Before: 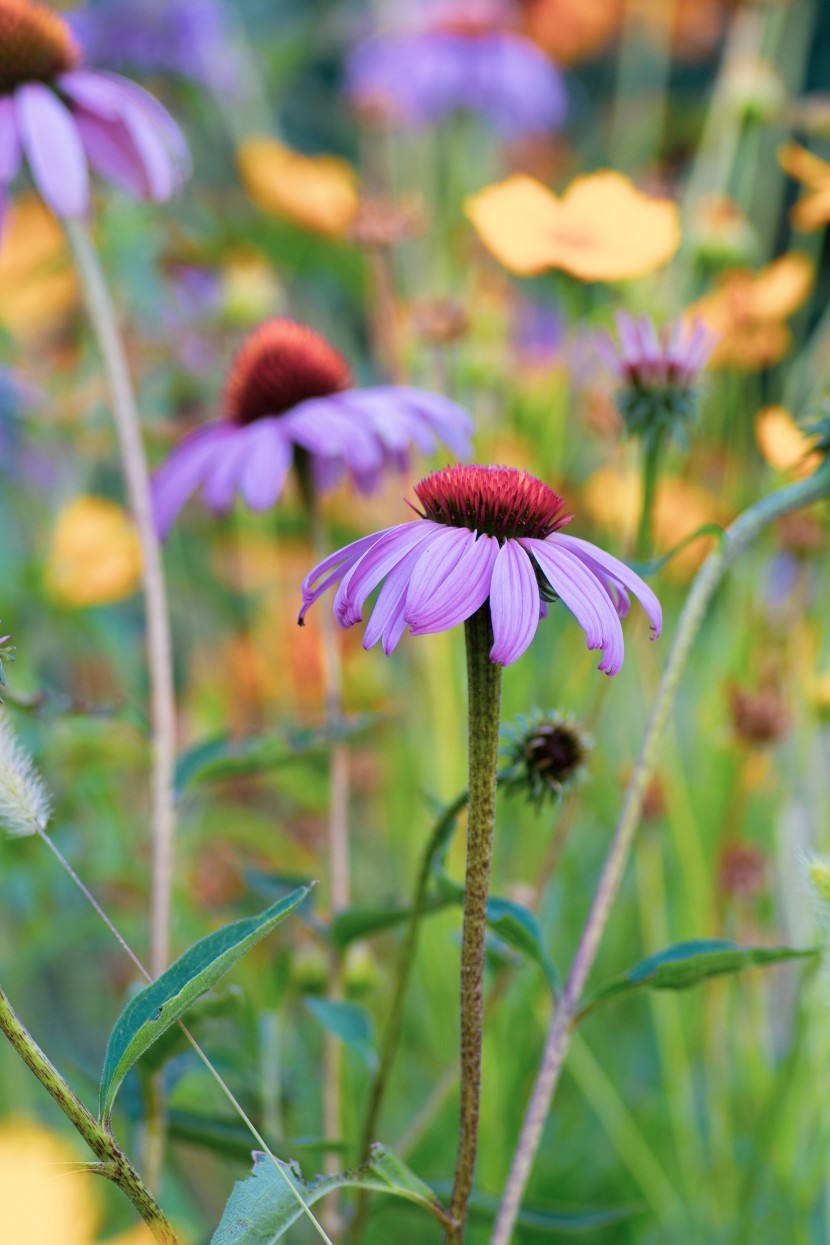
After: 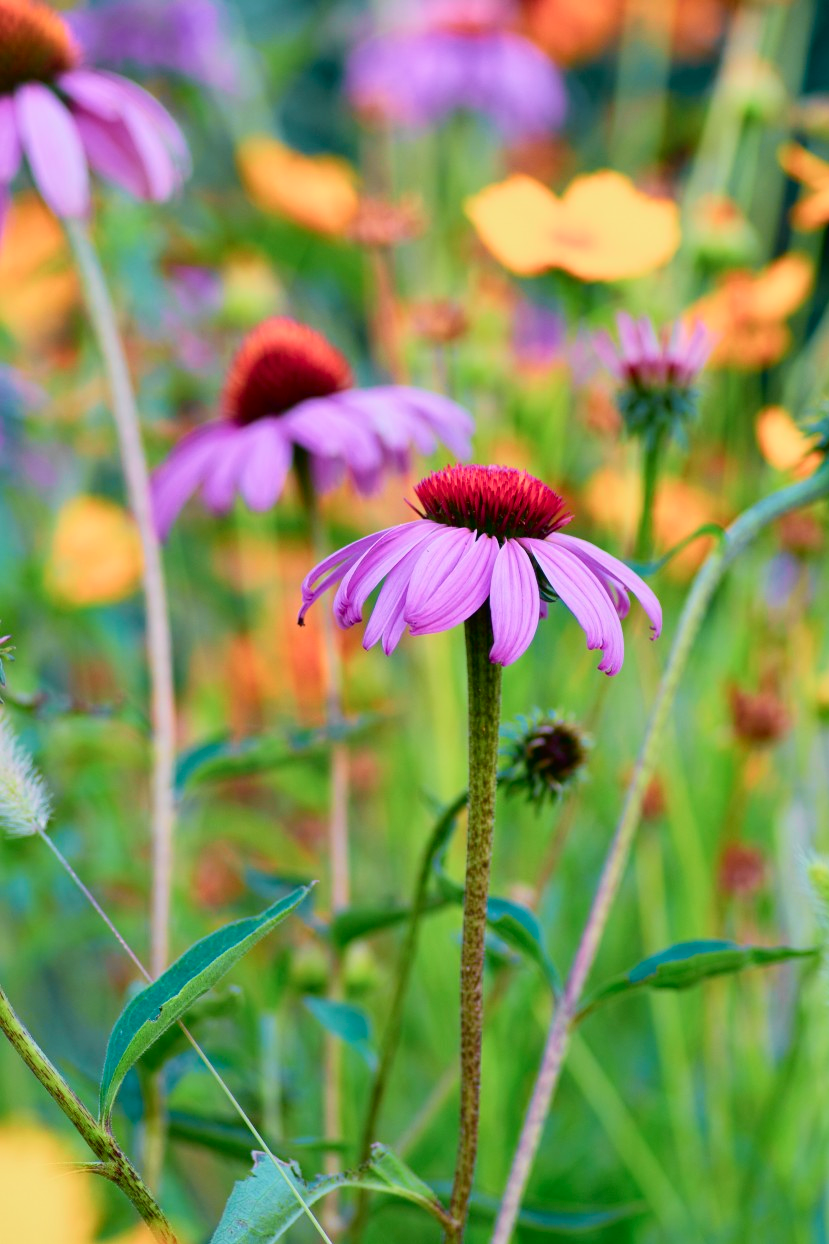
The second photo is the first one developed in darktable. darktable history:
tone curve: curves: ch0 [(0, 0.012) (0.052, 0.04) (0.107, 0.086) (0.269, 0.266) (0.471, 0.503) (0.731, 0.771) (0.921, 0.909) (0.999, 0.951)]; ch1 [(0, 0) (0.339, 0.298) (0.402, 0.363) (0.444, 0.415) (0.485, 0.469) (0.494, 0.493) (0.504, 0.501) (0.525, 0.534) (0.555, 0.593) (0.594, 0.648) (1, 1)]; ch2 [(0, 0) (0.48, 0.48) (0.504, 0.5) (0.535, 0.557) (0.581, 0.623) (0.649, 0.683) (0.824, 0.815) (1, 1)], color space Lab, independent channels, preserve colors none
crop: left 0.033%
shadows and highlights: shadows 58.57, soften with gaussian
